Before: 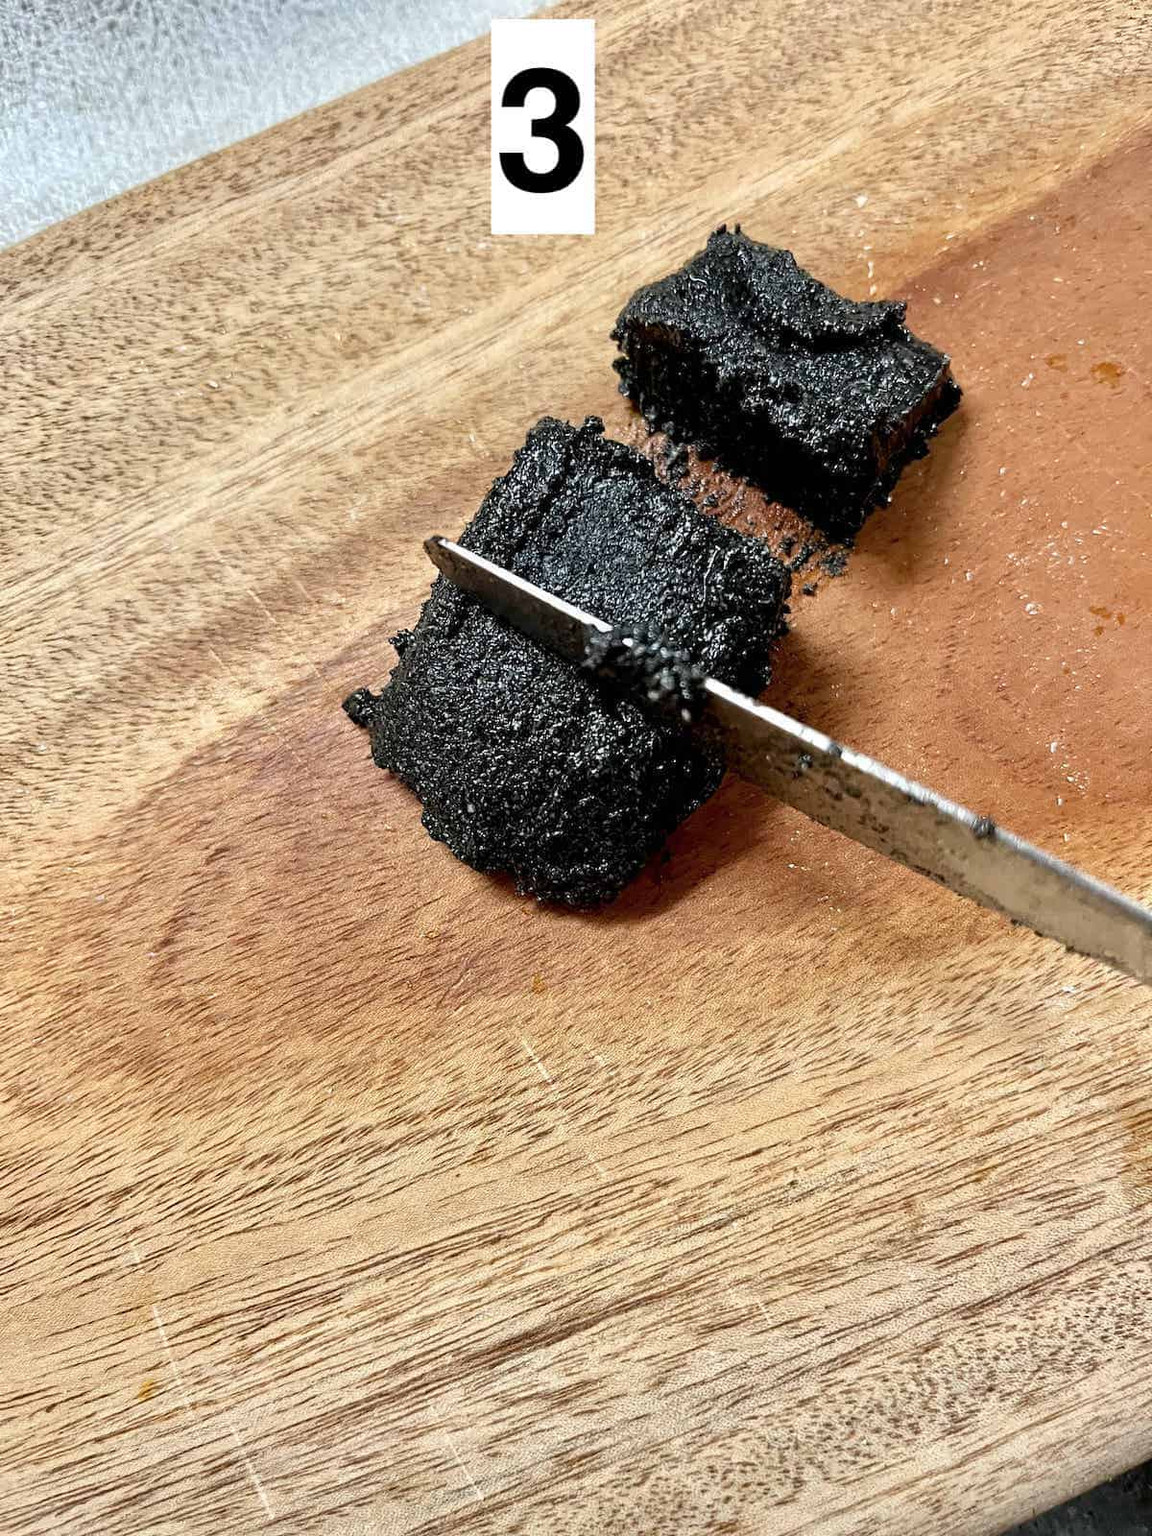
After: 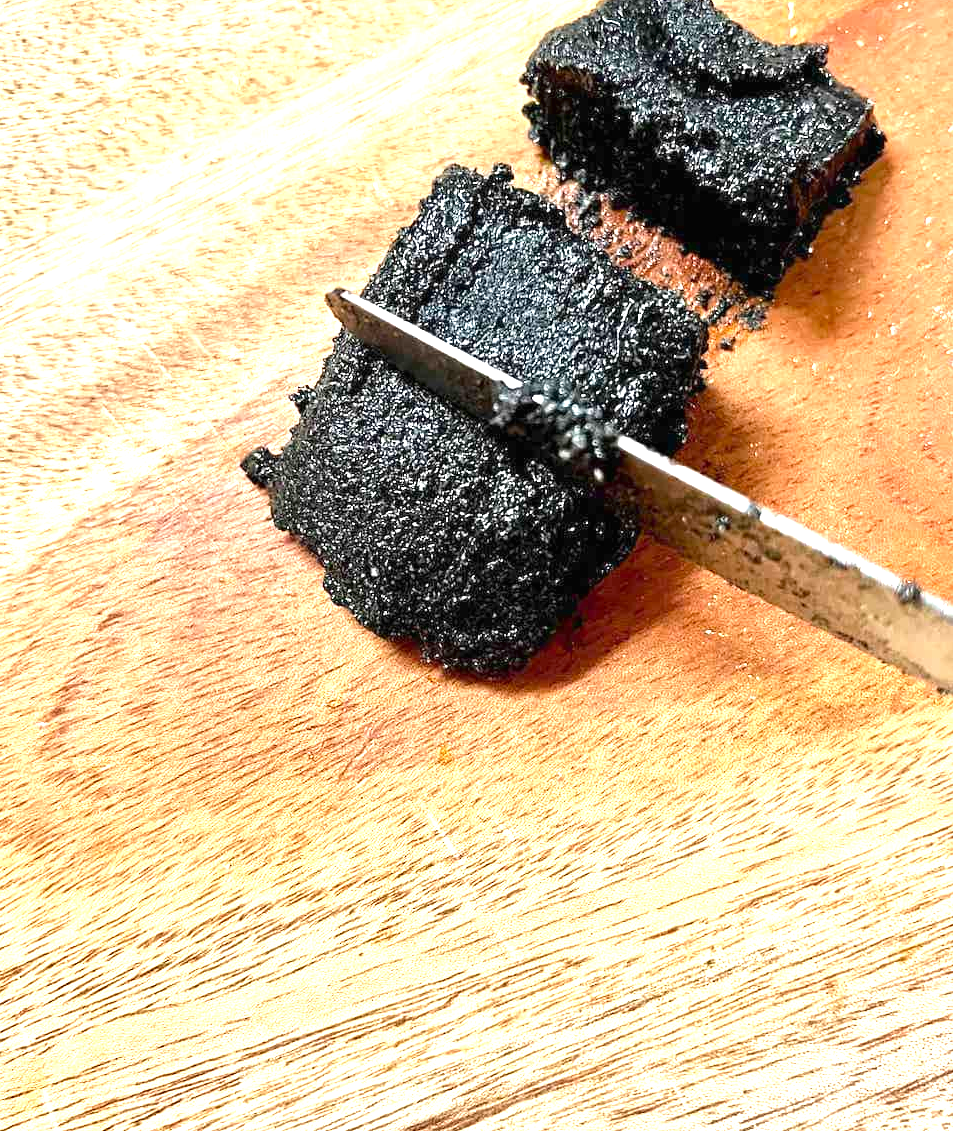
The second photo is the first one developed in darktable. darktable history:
crop: left 9.712%, top 16.928%, right 10.845%, bottom 12.332%
exposure: black level correction 0, exposure 1.3 EV, compensate exposure bias true, compensate highlight preservation false
